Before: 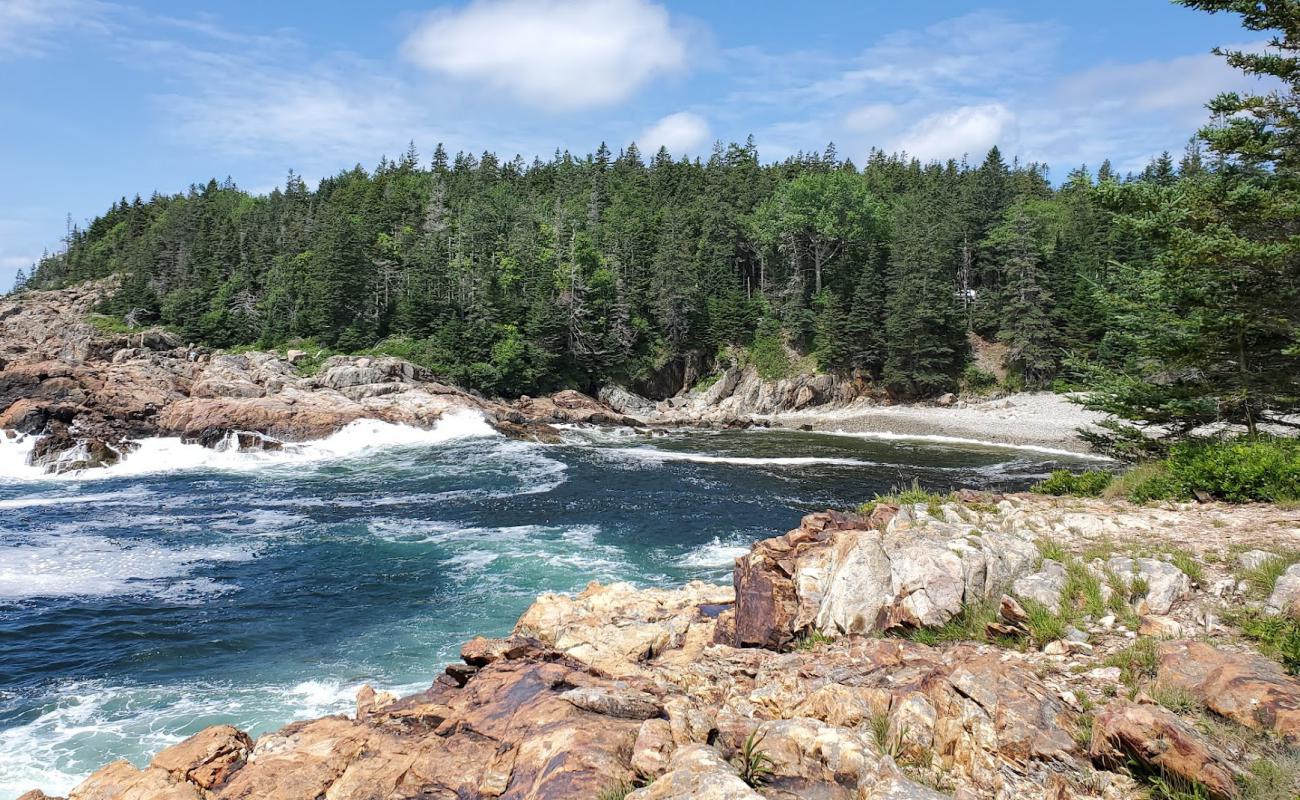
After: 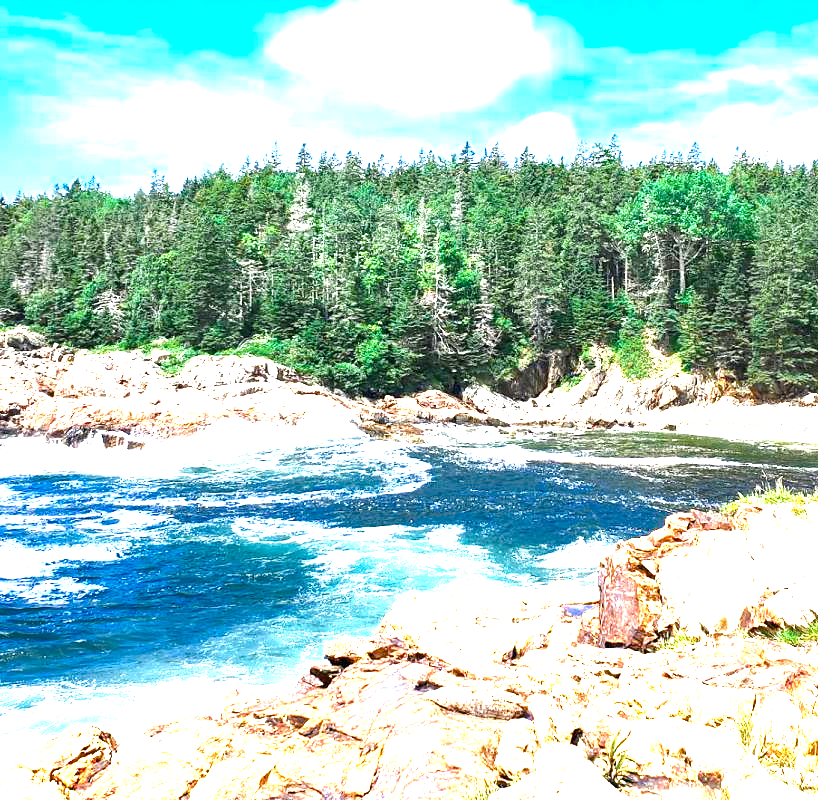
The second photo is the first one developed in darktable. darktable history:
color balance rgb: linear chroma grading › global chroma 20.399%, perceptual saturation grading › global saturation 44.19%, perceptual saturation grading › highlights -50.602%, perceptual saturation grading › shadows 31.047%, perceptual brilliance grading › global brilliance 25.509%, global vibrance 35.298%, contrast 9.876%
exposure: black level correction 0, exposure 1.493 EV, compensate highlight preservation false
crop: left 10.52%, right 26.52%
color zones: curves: ch0 [(0, 0.5) (0.125, 0.4) (0.25, 0.5) (0.375, 0.4) (0.5, 0.4) (0.625, 0.35) (0.75, 0.35) (0.875, 0.5)]; ch1 [(0, 0.35) (0.125, 0.45) (0.25, 0.35) (0.375, 0.35) (0.5, 0.35) (0.625, 0.35) (0.75, 0.45) (0.875, 0.35)]; ch2 [(0, 0.6) (0.125, 0.5) (0.25, 0.5) (0.375, 0.6) (0.5, 0.6) (0.625, 0.5) (0.75, 0.5) (0.875, 0.5)]
